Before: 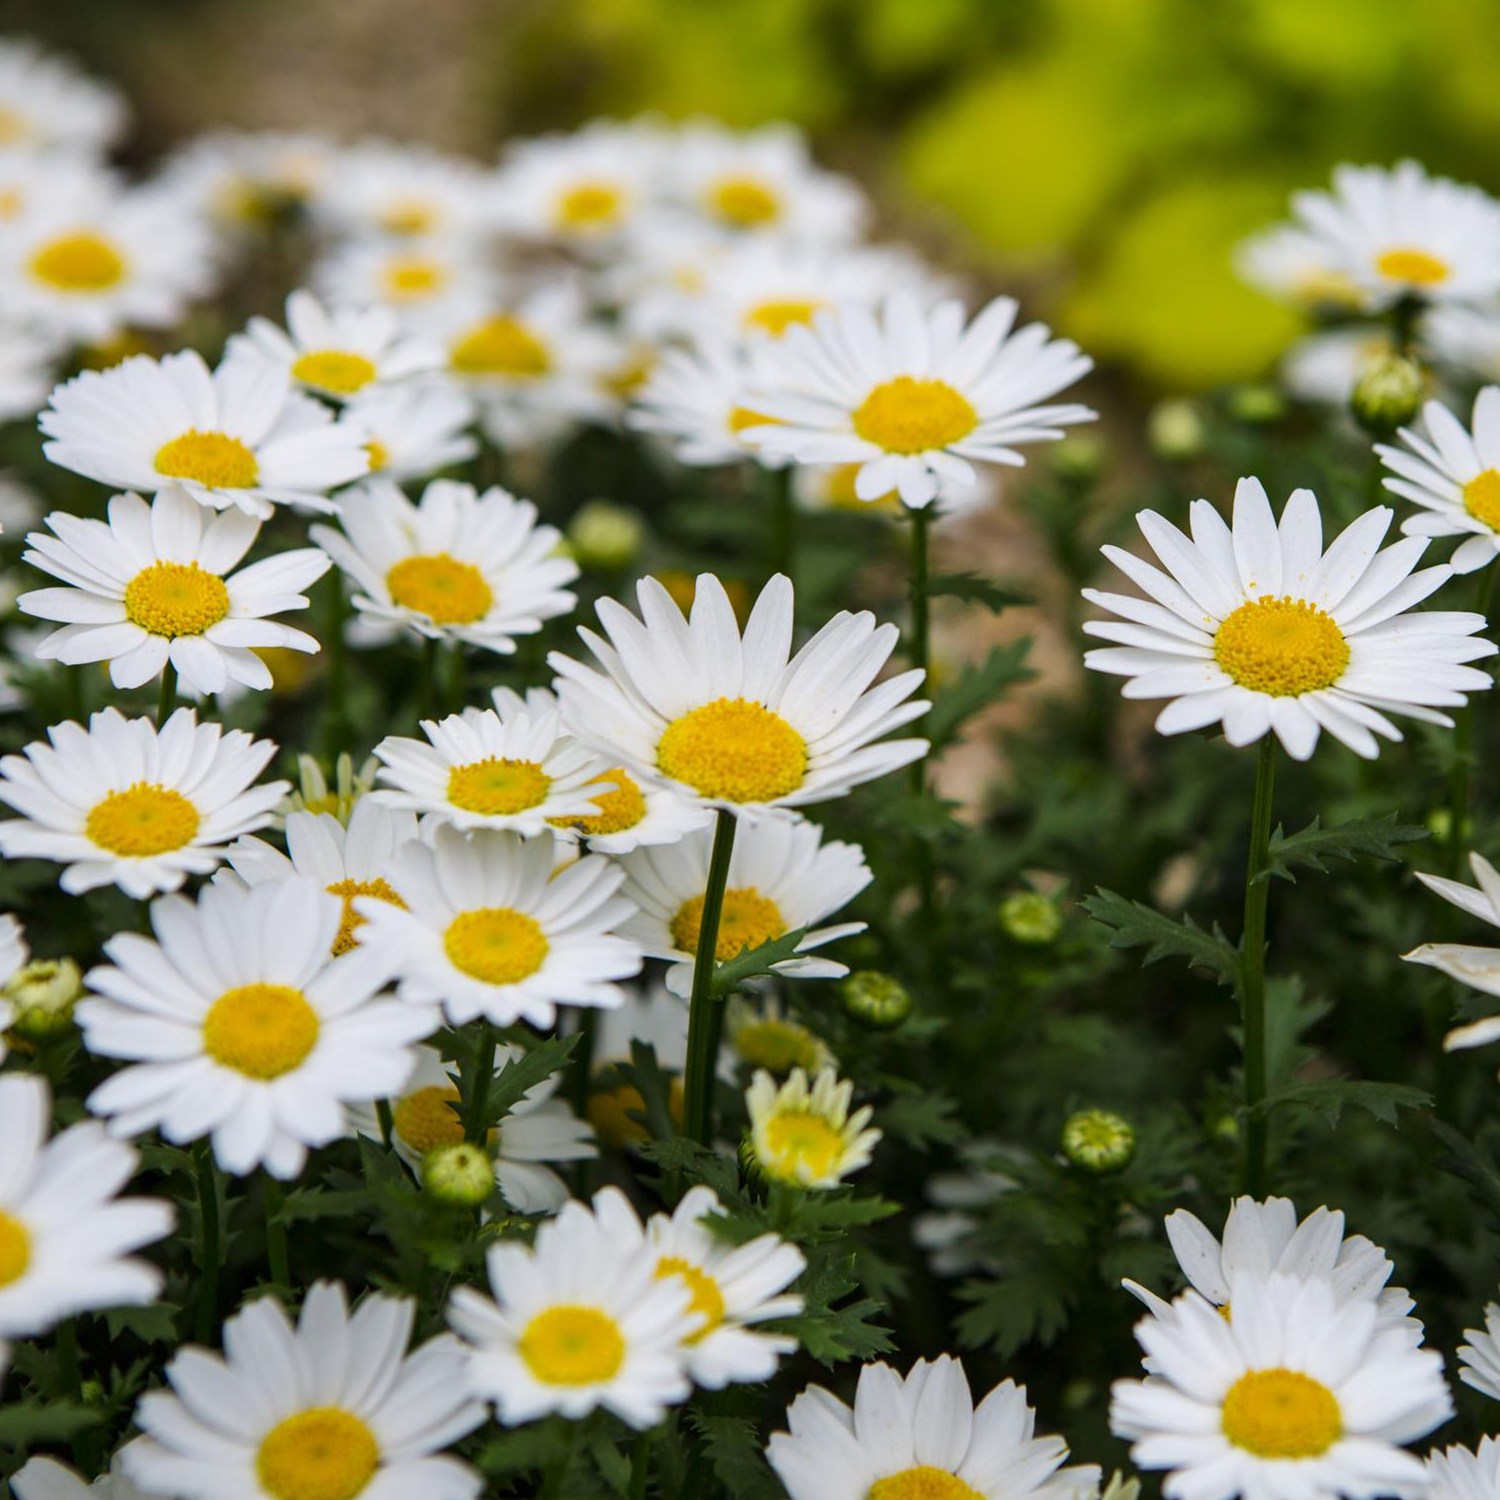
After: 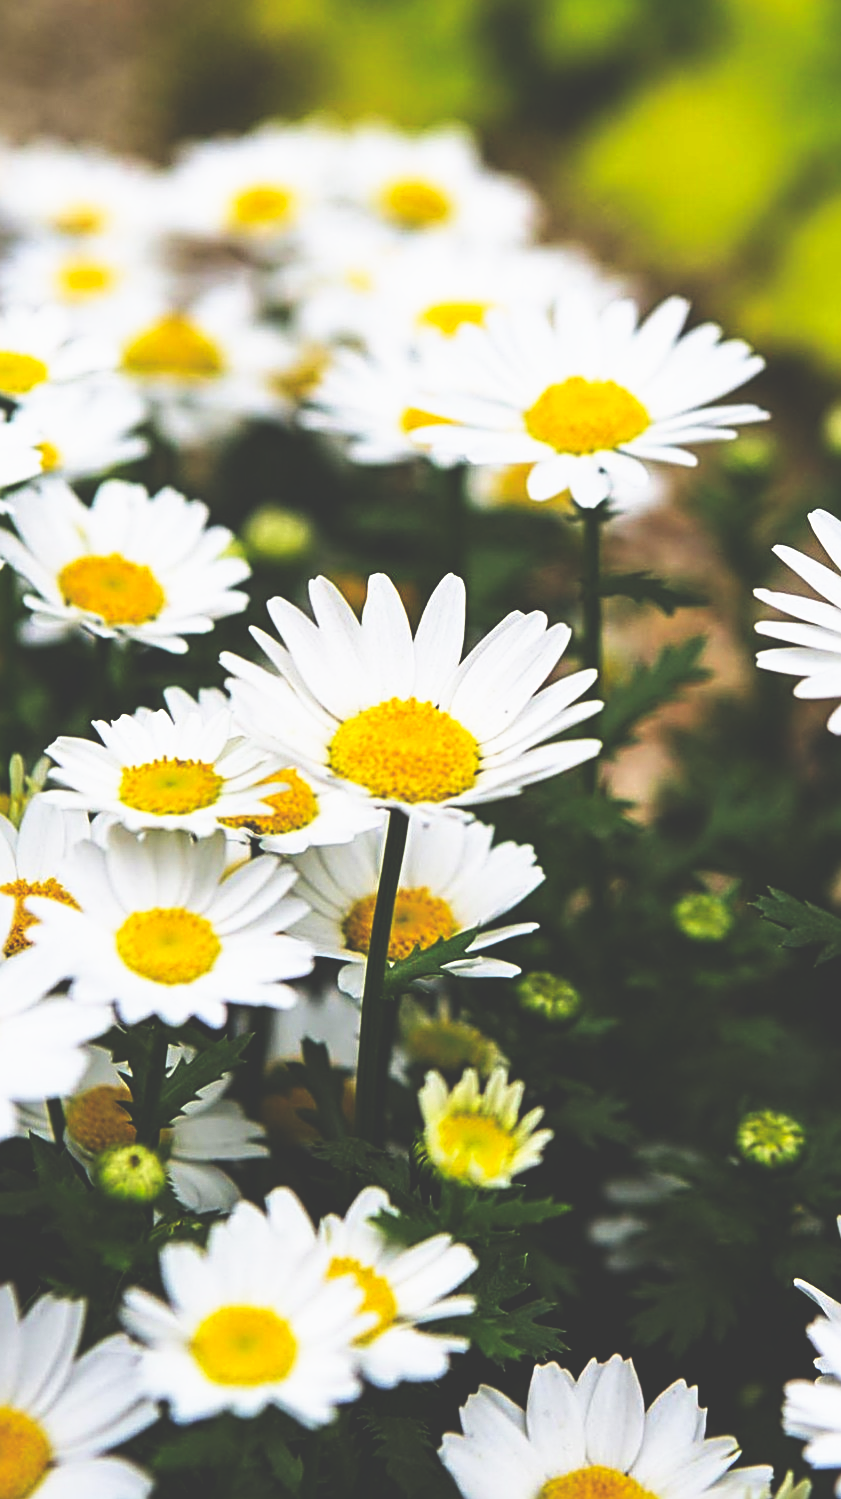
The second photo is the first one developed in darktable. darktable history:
crop: left 21.917%, right 21.989%, bottom 0.011%
sharpen: radius 2.534, amount 0.631
base curve: curves: ch0 [(0, 0.036) (0.007, 0.037) (0.604, 0.887) (1, 1)], preserve colors none
